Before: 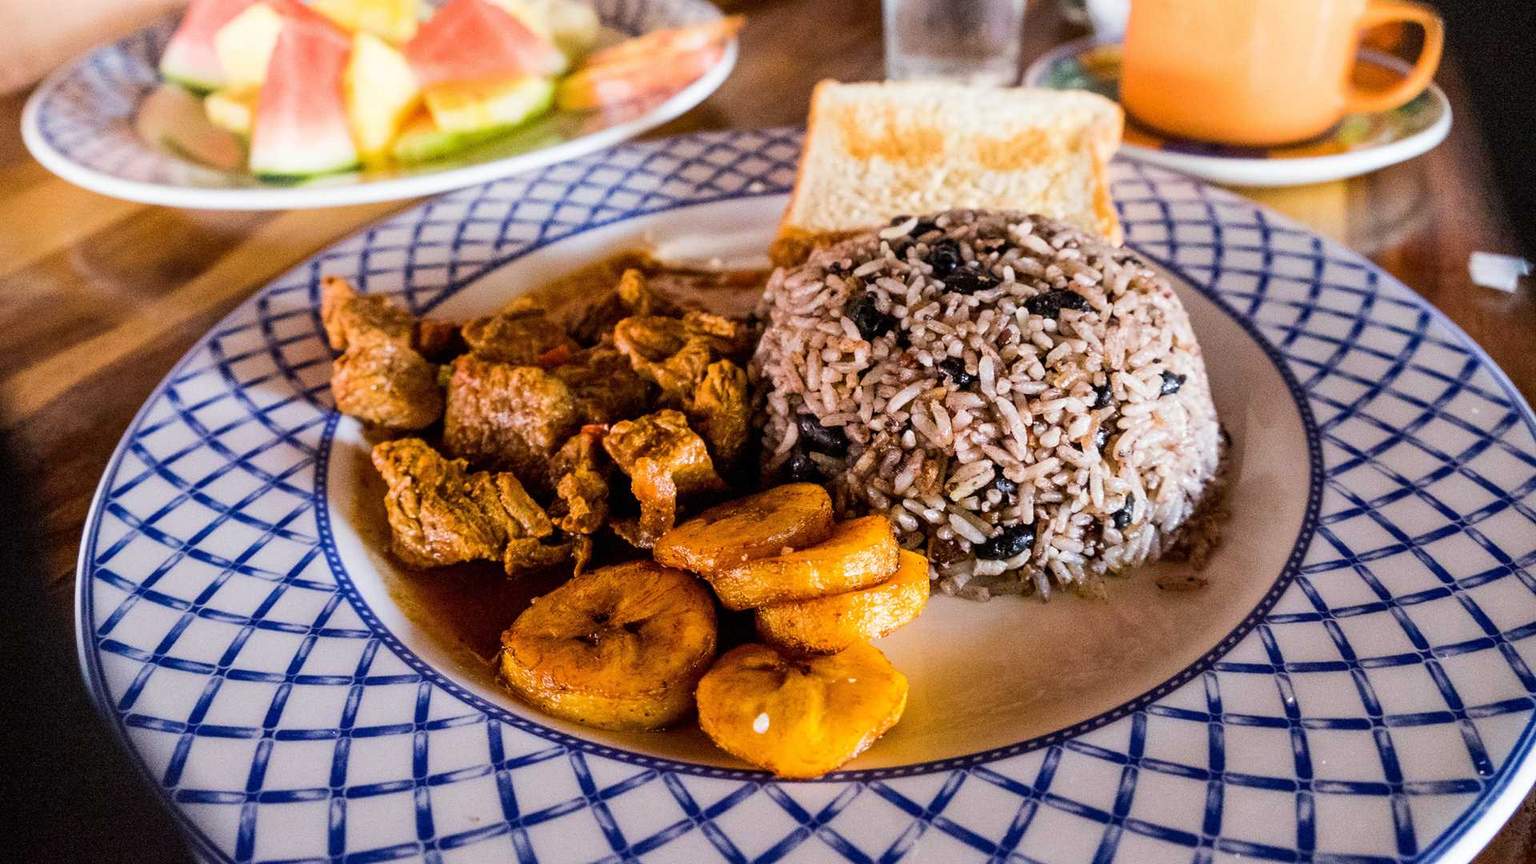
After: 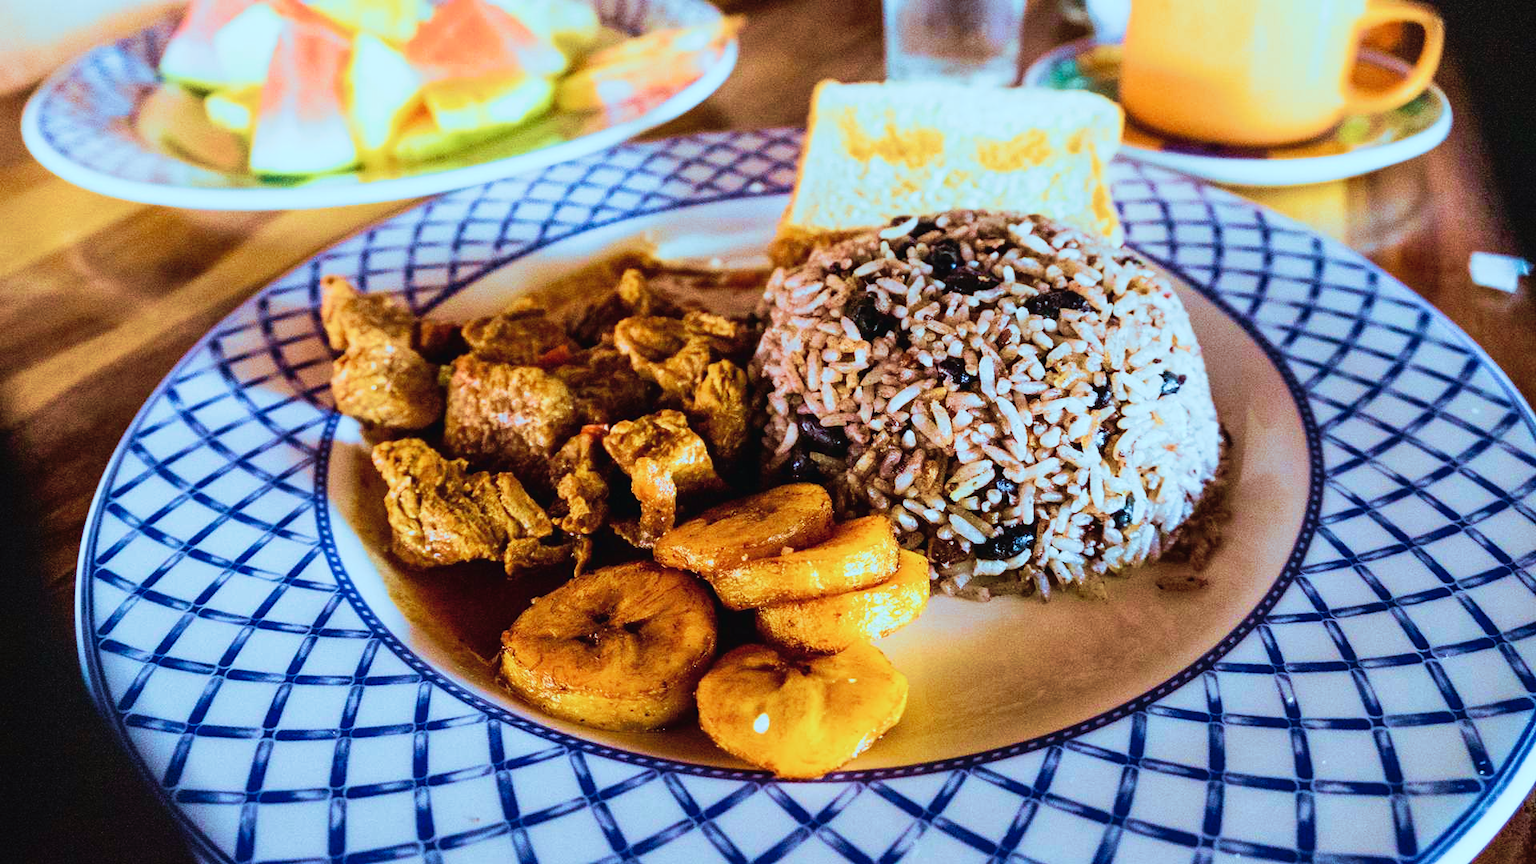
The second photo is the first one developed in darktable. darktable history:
color correction: highlights a* -12.04, highlights b* -15.34
tone curve: curves: ch0 [(0, 0.022) (0.114, 0.096) (0.282, 0.299) (0.456, 0.51) (0.613, 0.693) (0.786, 0.843) (0.999, 0.949)]; ch1 [(0, 0) (0.384, 0.365) (0.463, 0.447) (0.486, 0.474) (0.503, 0.5) (0.535, 0.522) (0.555, 0.546) (0.593, 0.599) (0.755, 0.793) (1, 1)]; ch2 [(0, 0) (0.369, 0.375) (0.449, 0.434) (0.501, 0.5) (0.528, 0.517) (0.561, 0.57) (0.612, 0.631) (0.668, 0.659) (1, 1)], preserve colors none
velvia: strength 74.86%
